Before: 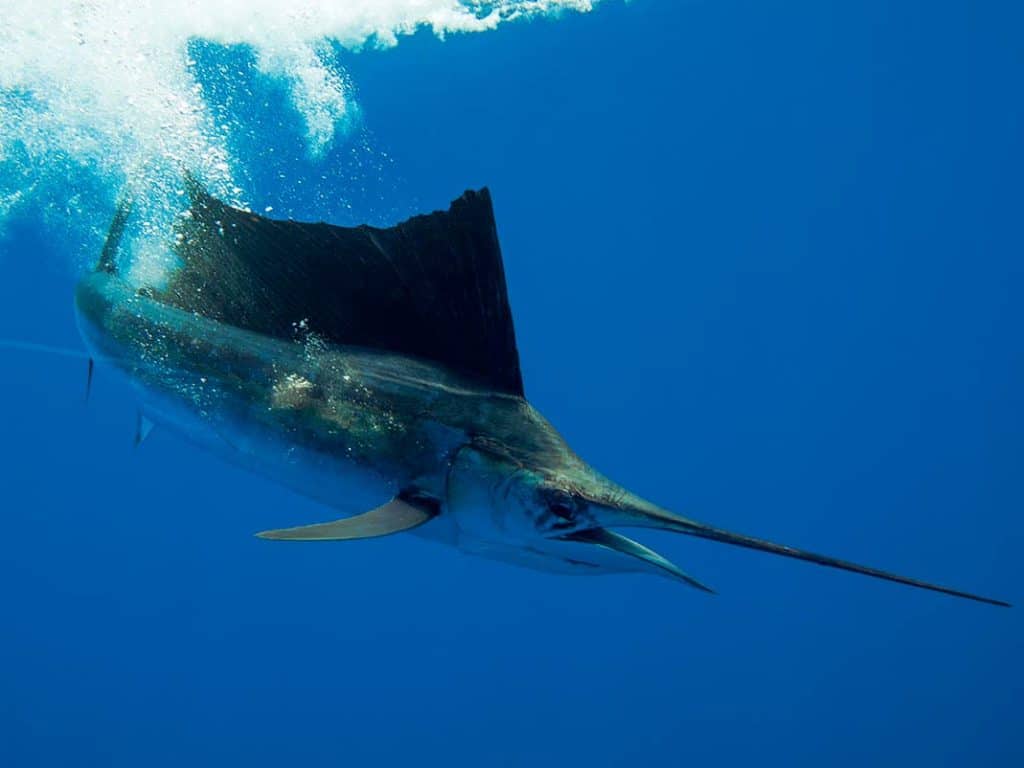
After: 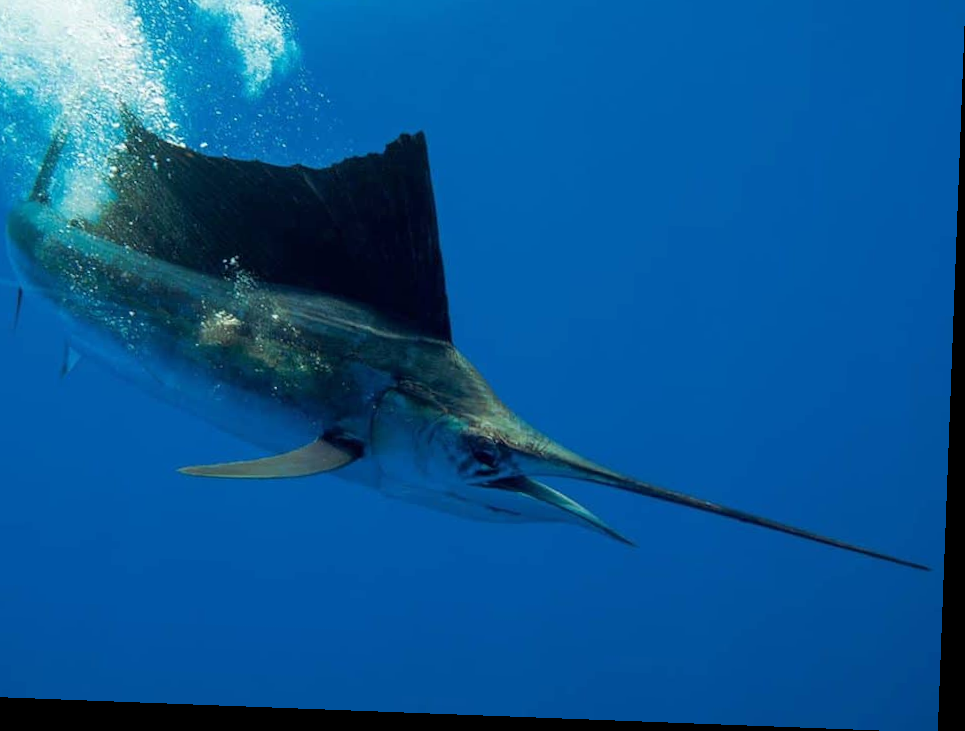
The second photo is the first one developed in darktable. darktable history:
rotate and perspective: rotation 2.17°, automatic cropping off
crop and rotate: left 8.262%, top 9.226%
